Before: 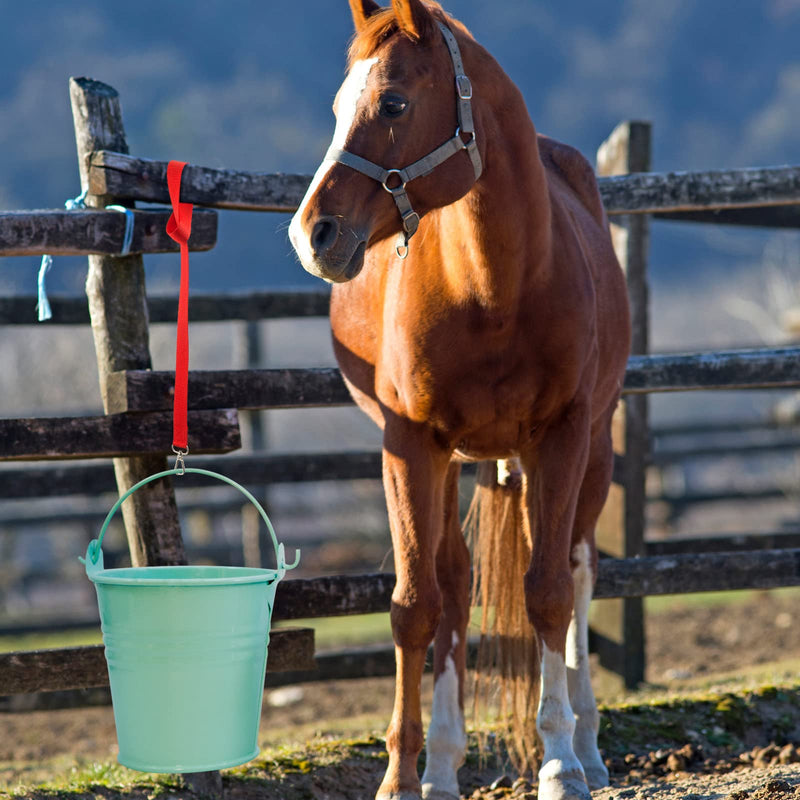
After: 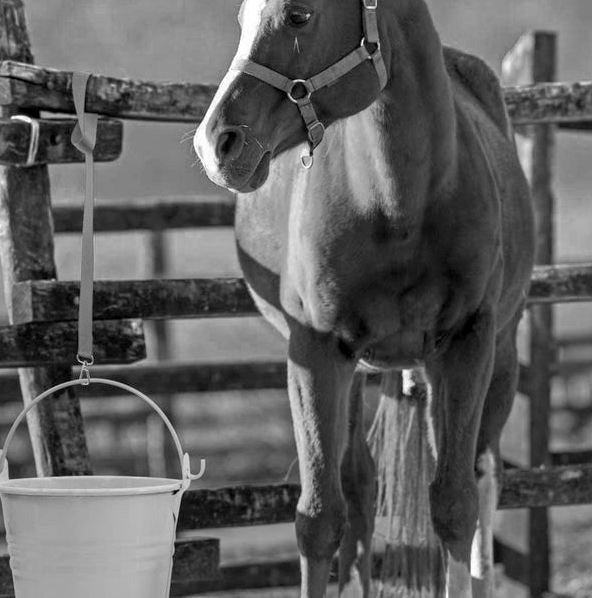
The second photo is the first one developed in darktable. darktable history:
crop and rotate: left 11.946%, top 11.353%, right 14.032%, bottom 13.874%
shadows and highlights: on, module defaults
color zones: curves: ch0 [(0, 0.613) (0.01, 0.613) (0.245, 0.448) (0.498, 0.529) (0.642, 0.665) (0.879, 0.777) (0.99, 0.613)]; ch1 [(0, 0) (0.143, 0) (0.286, 0) (0.429, 0) (0.571, 0) (0.714, 0) (0.857, 0)]
contrast brightness saturation: saturation -0.068
local contrast: on, module defaults
color balance rgb: shadows lift › luminance -19.935%, perceptual saturation grading › global saturation 25.629%, global vibrance 44.556%
